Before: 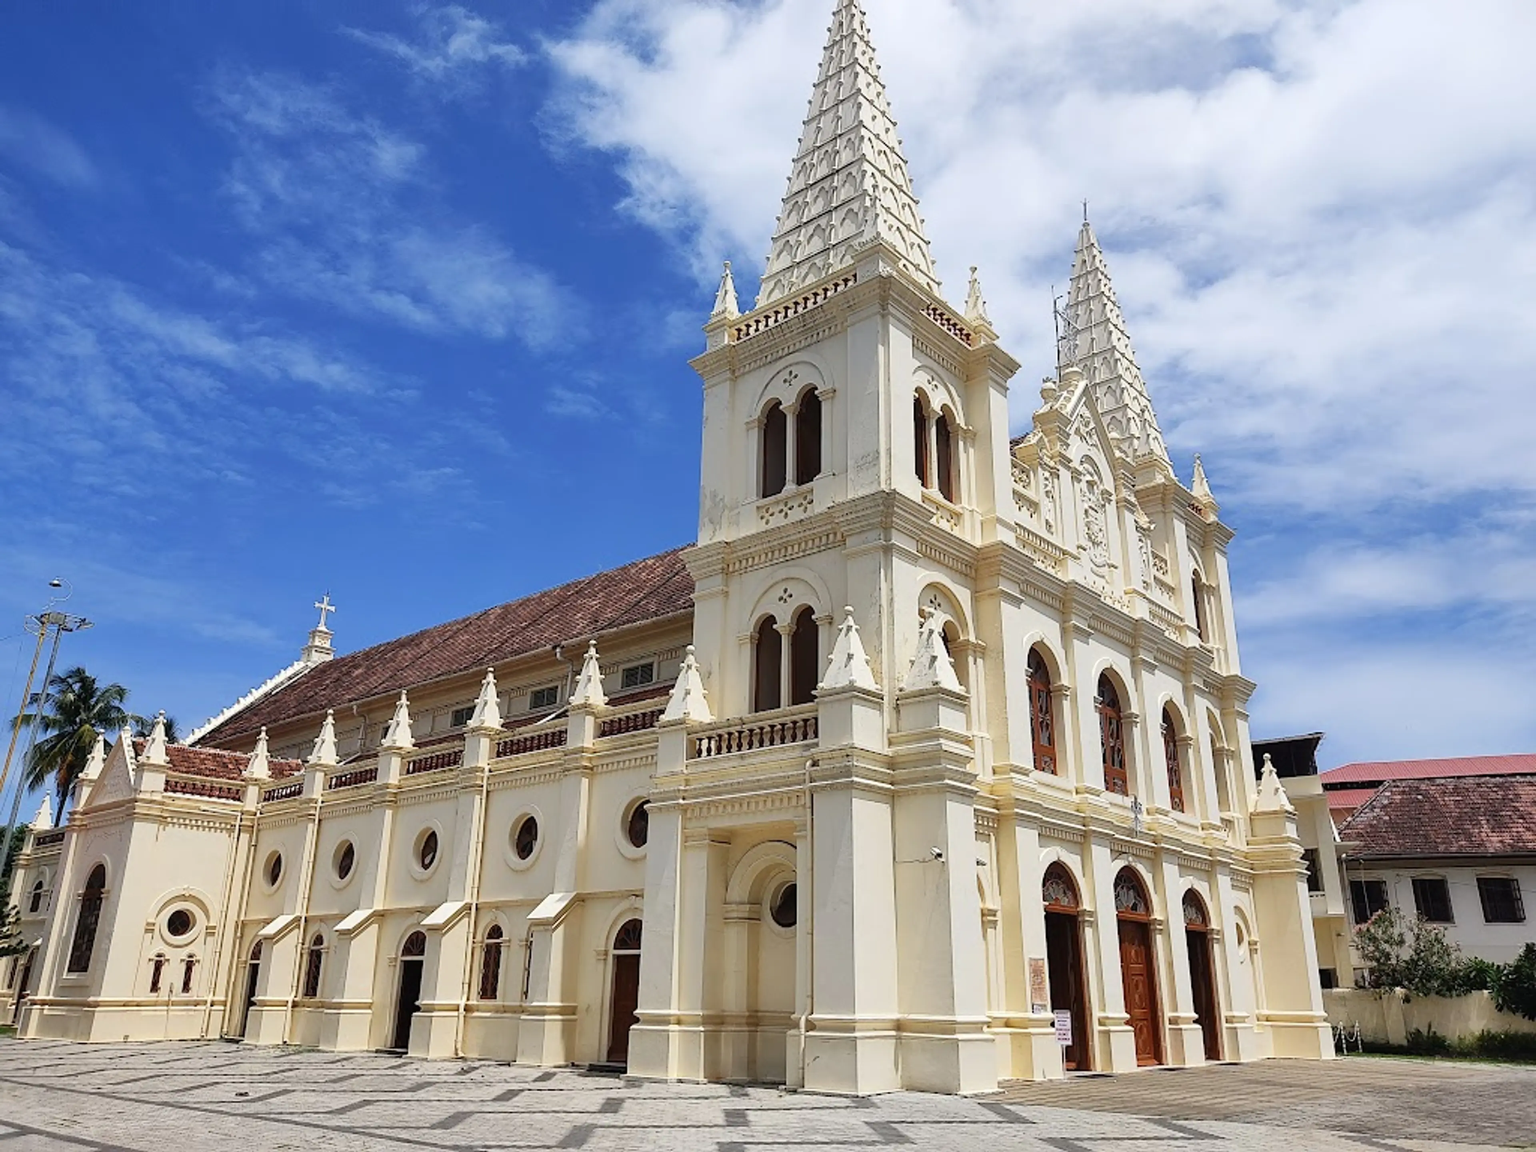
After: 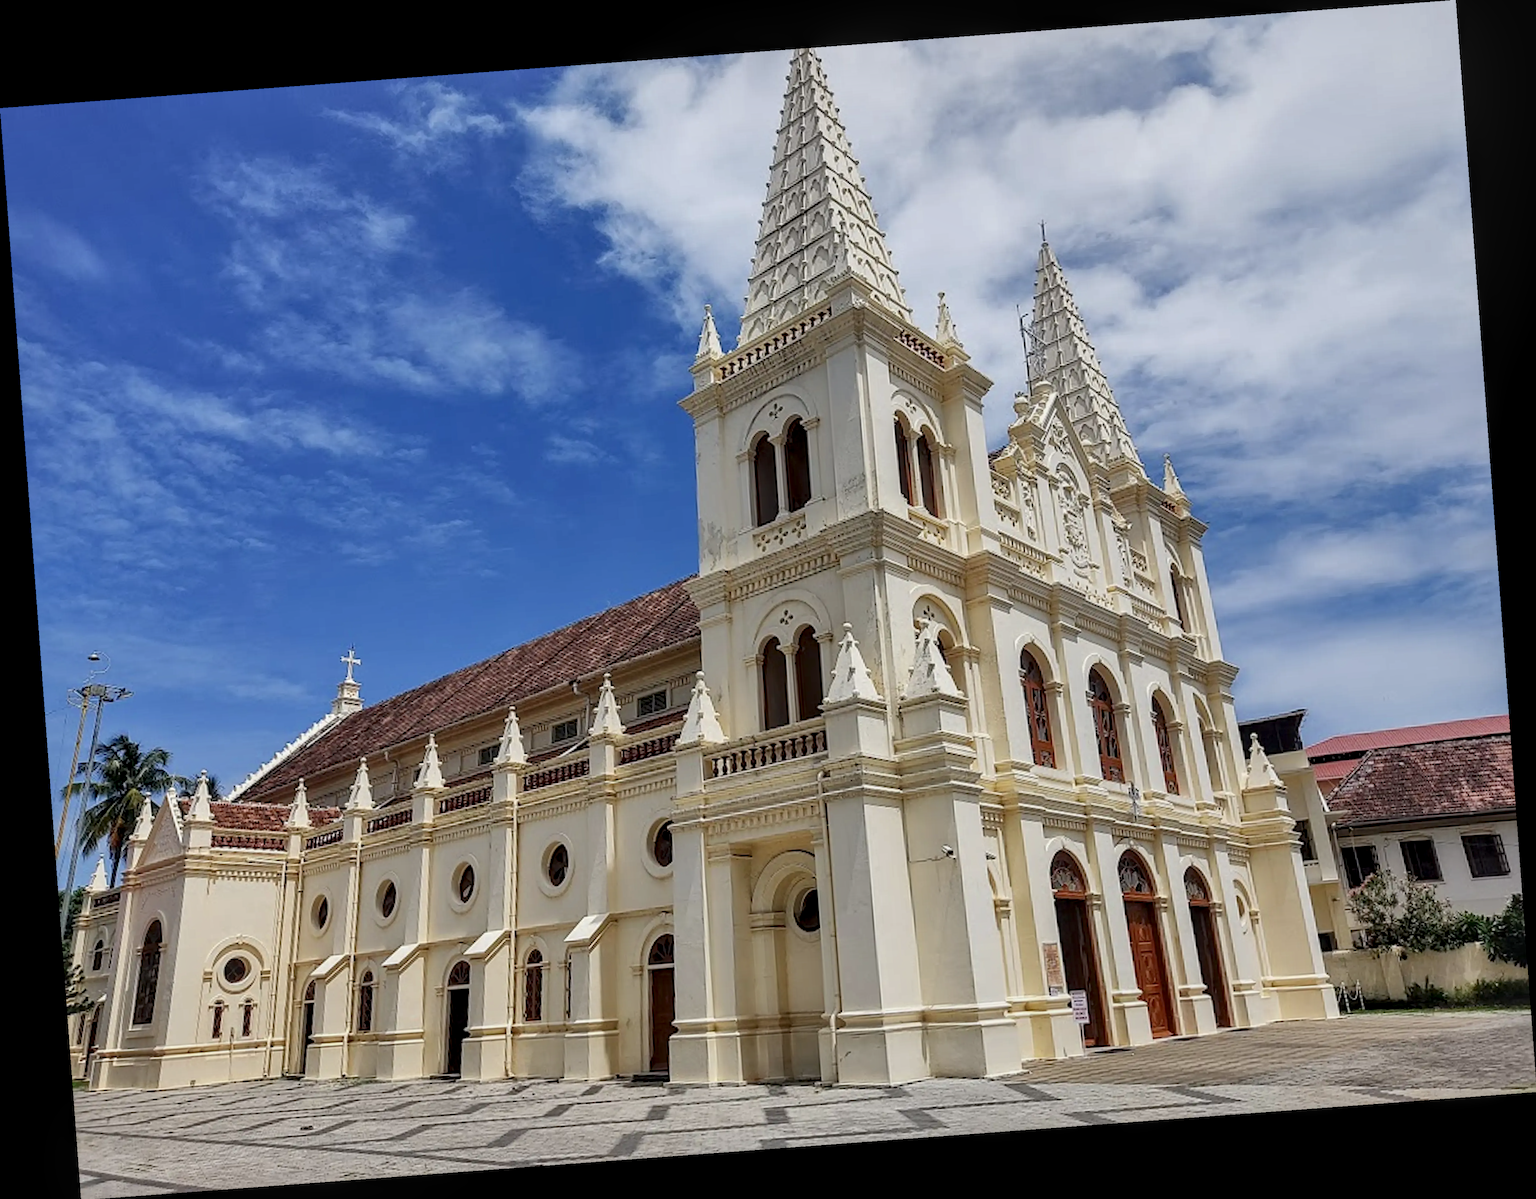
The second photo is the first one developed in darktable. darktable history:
rotate and perspective: rotation -4.25°, automatic cropping off
tone equalizer: -8 EV 0.25 EV, -7 EV 0.417 EV, -6 EV 0.417 EV, -5 EV 0.25 EV, -3 EV -0.25 EV, -2 EV -0.417 EV, -1 EV -0.417 EV, +0 EV -0.25 EV, edges refinement/feathering 500, mask exposure compensation -1.57 EV, preserve details guided filter
local contrast: highlights 59%, detail 145%
